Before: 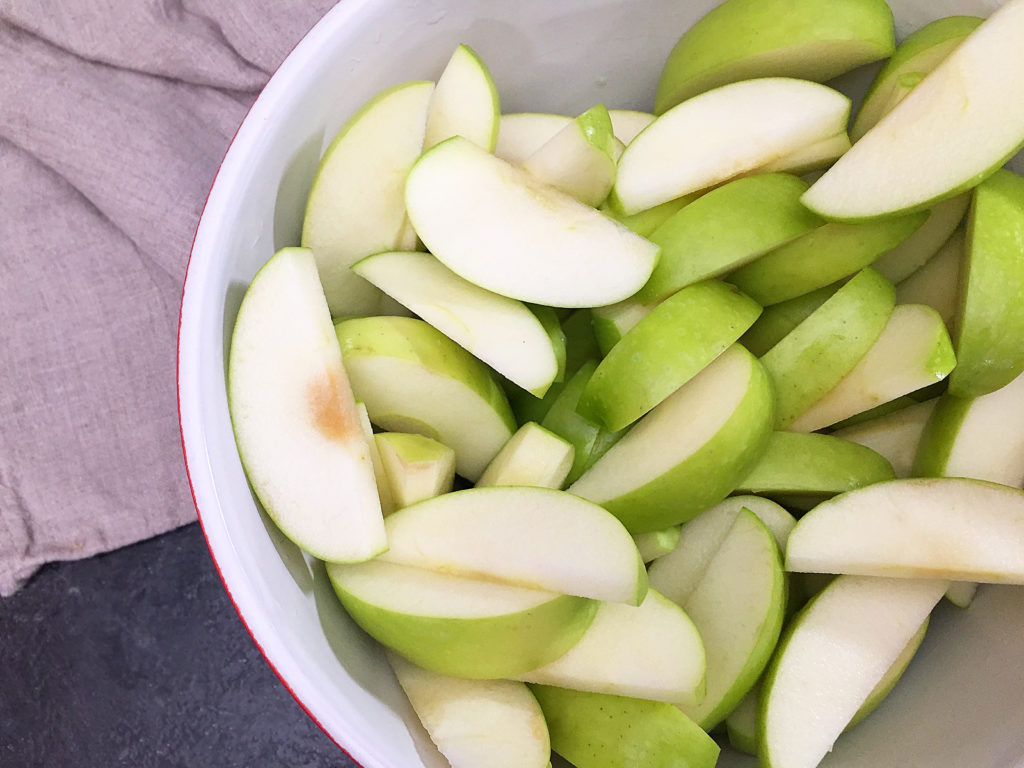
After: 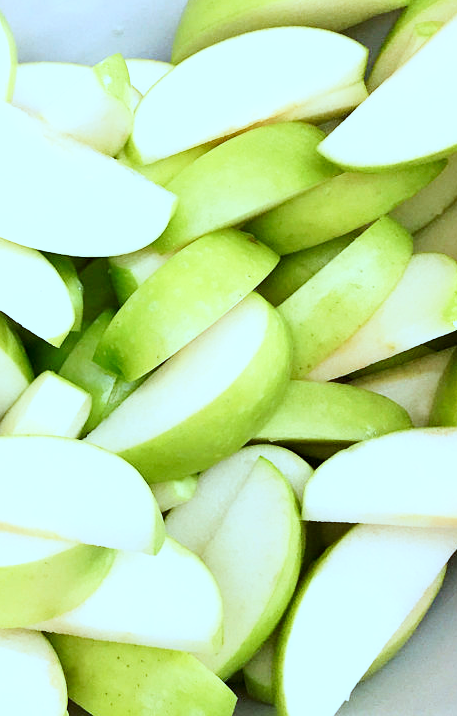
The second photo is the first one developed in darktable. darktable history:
crop: left 47.261%, top 6.732%, right 8.056%
contrast brightness saturation: contrast 0.152, brightness -0.008, saturation 0.101
base curve: curves: ch0 [(0, 0) (0.005, 0.002) (0.15, 0.3) (0.4, 0.7) (0.75, 0.95) (1, 1)], preserve colors none
color correction: highlights a* -10.52, highlights b* -19.35
